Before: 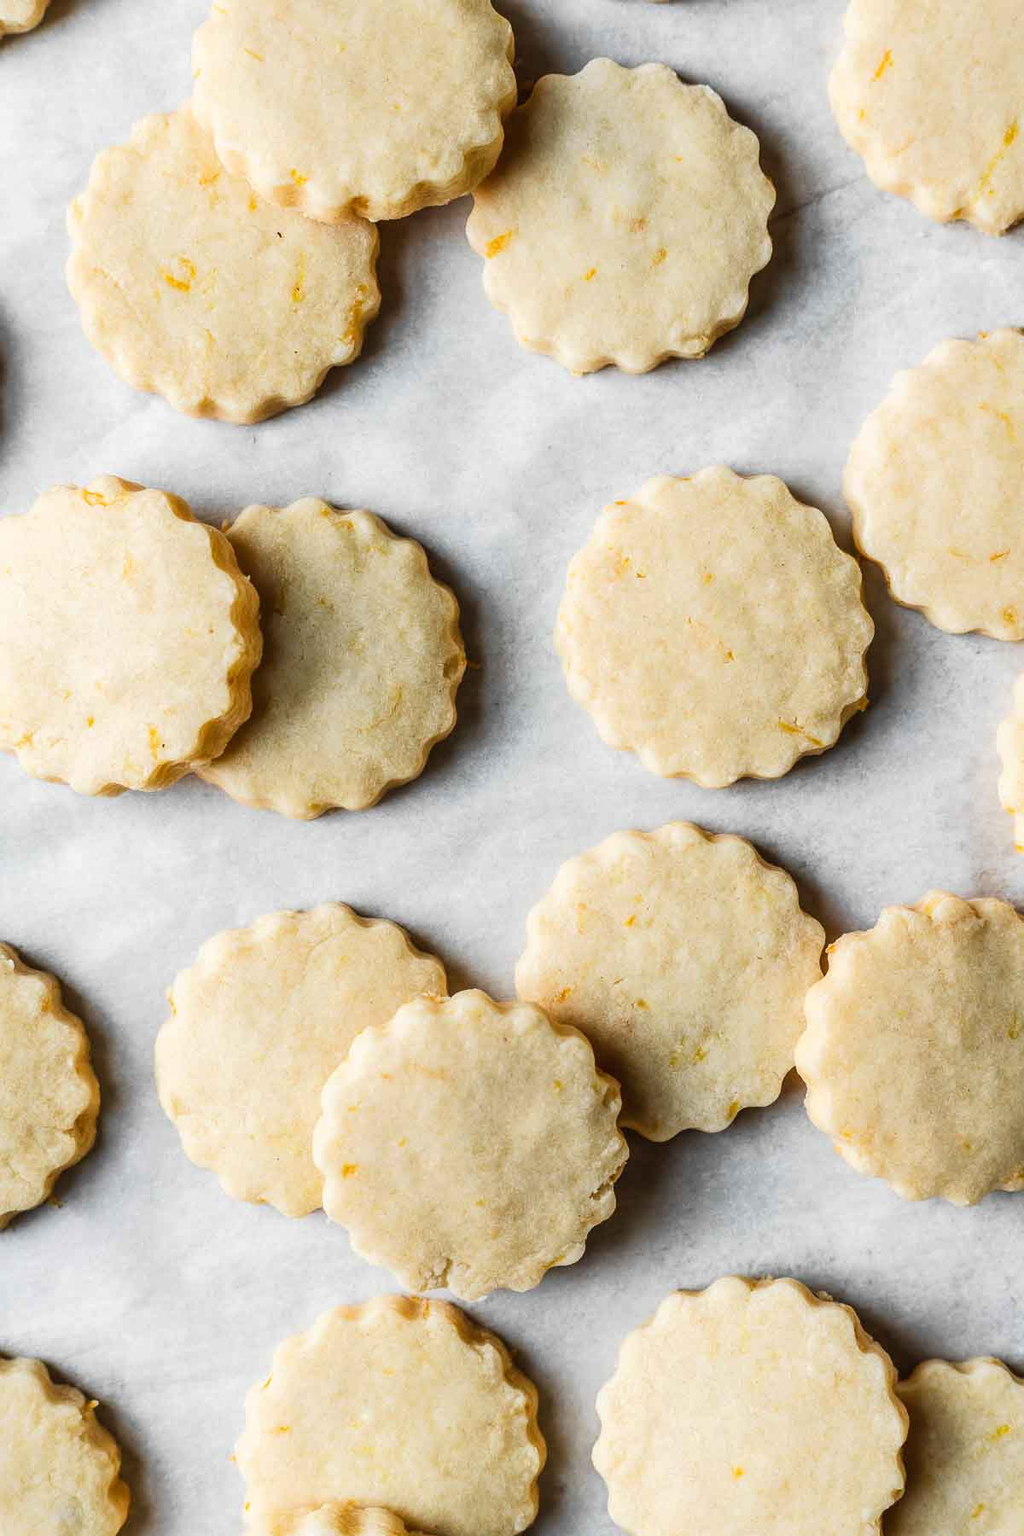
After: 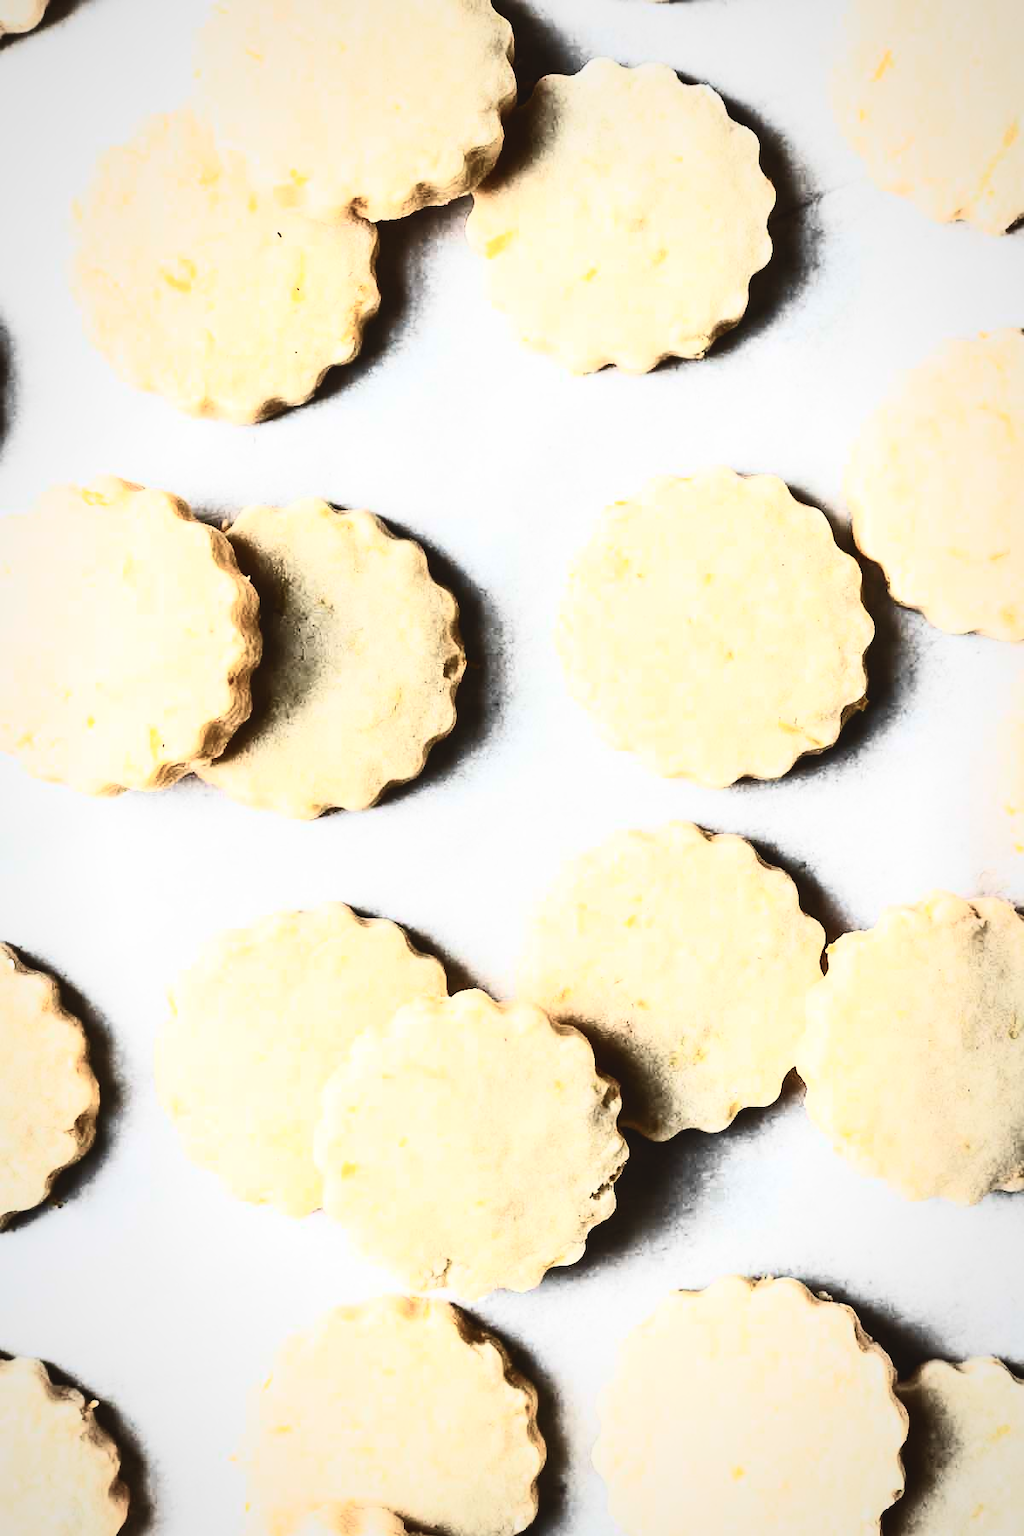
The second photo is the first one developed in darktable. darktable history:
vignetting: fall-off start 72.27%, fall-off radius 107.73%, width/height ratio 0.729
exposure: black level correction -0.029, compensate exposure bias true, compensate highlight preservation false
contrast brightness saturation: contrast 0.915, brightness 0.191
